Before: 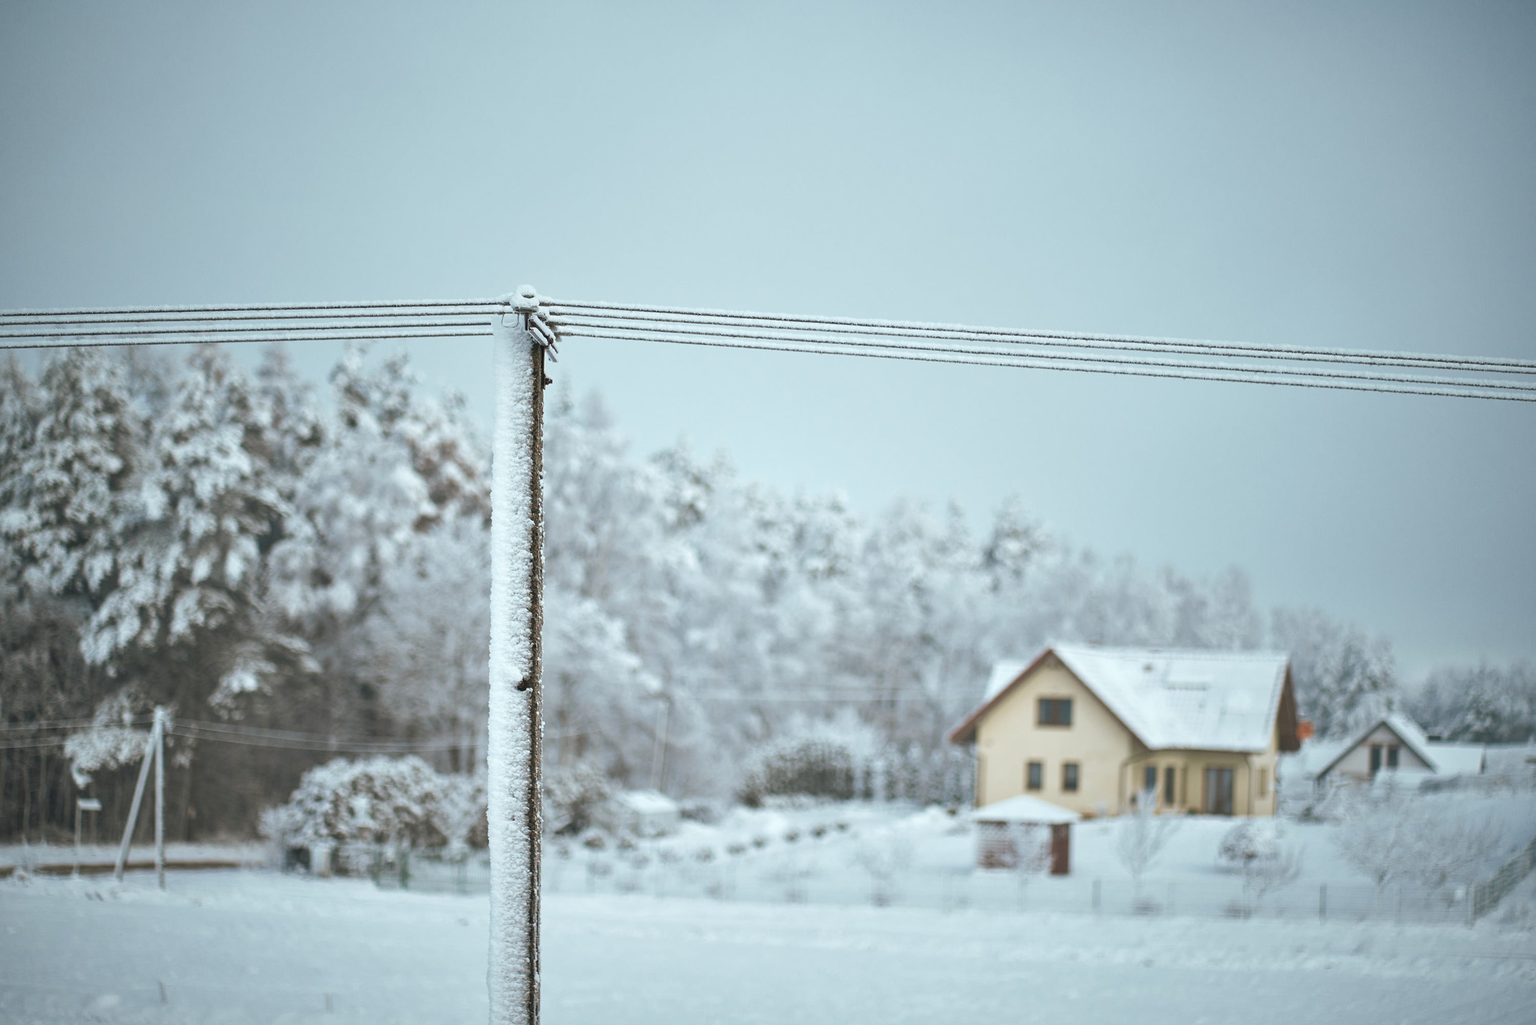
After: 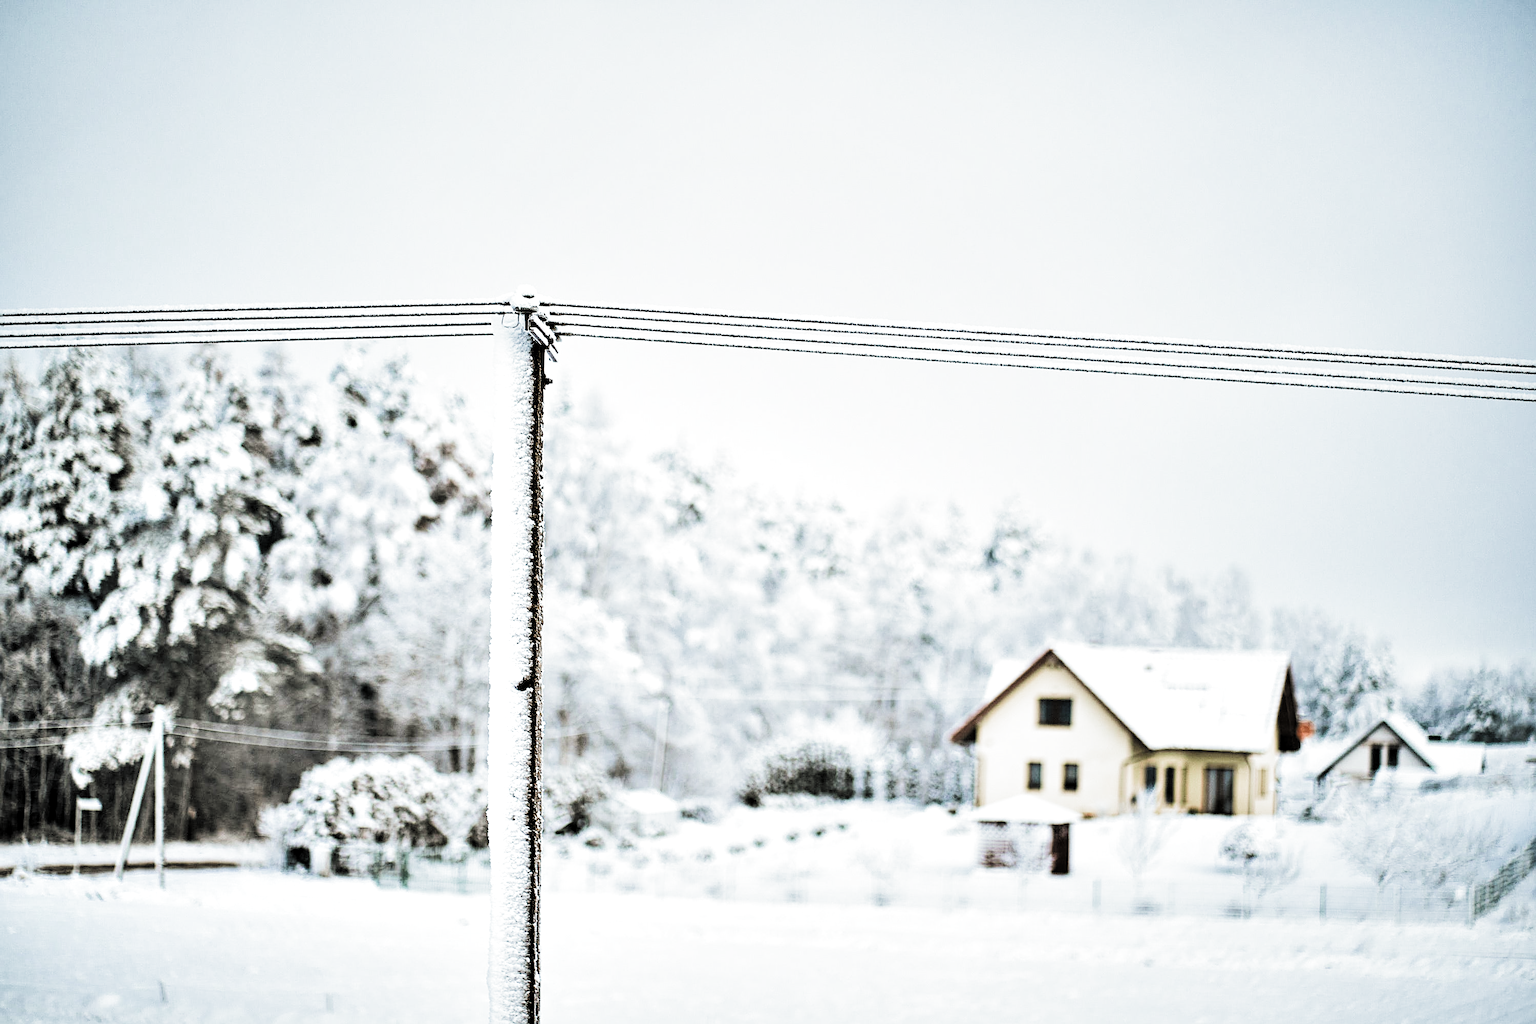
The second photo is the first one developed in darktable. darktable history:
levels: white 99.97%
filmic rgb: black relative exposure -3.41 EV, white relative exposure 3.46 EV, hardness 2.36, contrast 1.102, color science v4 (2020), contrast in shadows soft, contrast in highlights soft
contrast equalizer: y [[0.6 ×6], [0.55 ×6], [0 ×6], [0 ×6], [0 ×6]]
shadows and highlights: shadows 36.51, highlights -26.81, soften with gaussian
exposure: black level correction 0, exposure 1.199 EV, compensate exposure bias true, compensate highlight preservation false
local contrast: highlights 103%, shadows 98%, detail 119%, midtone range 0.2
tone curve: curves: ch0 [(0, 0) (0.003, 0.002) (0.011, 0.006) (0.025, 0.014) (0.044, 0.02) (0.069, 0.027) (0.1, 0.036) (0.136, 0.05) (0.177, 0.081) (0.224, 0.118) (0.277, 0.183) (0.335, 0.262) (0.399, 0.351) (0.468, 0.456) (0.543, 0.571) (0.623, 0.692) (0.709, 0.795) (0.801, 0.88) (0.898, 0.948) (1, 1)], color space Lab, linked channels, preserve colors none
sharpen: on, module defaults
